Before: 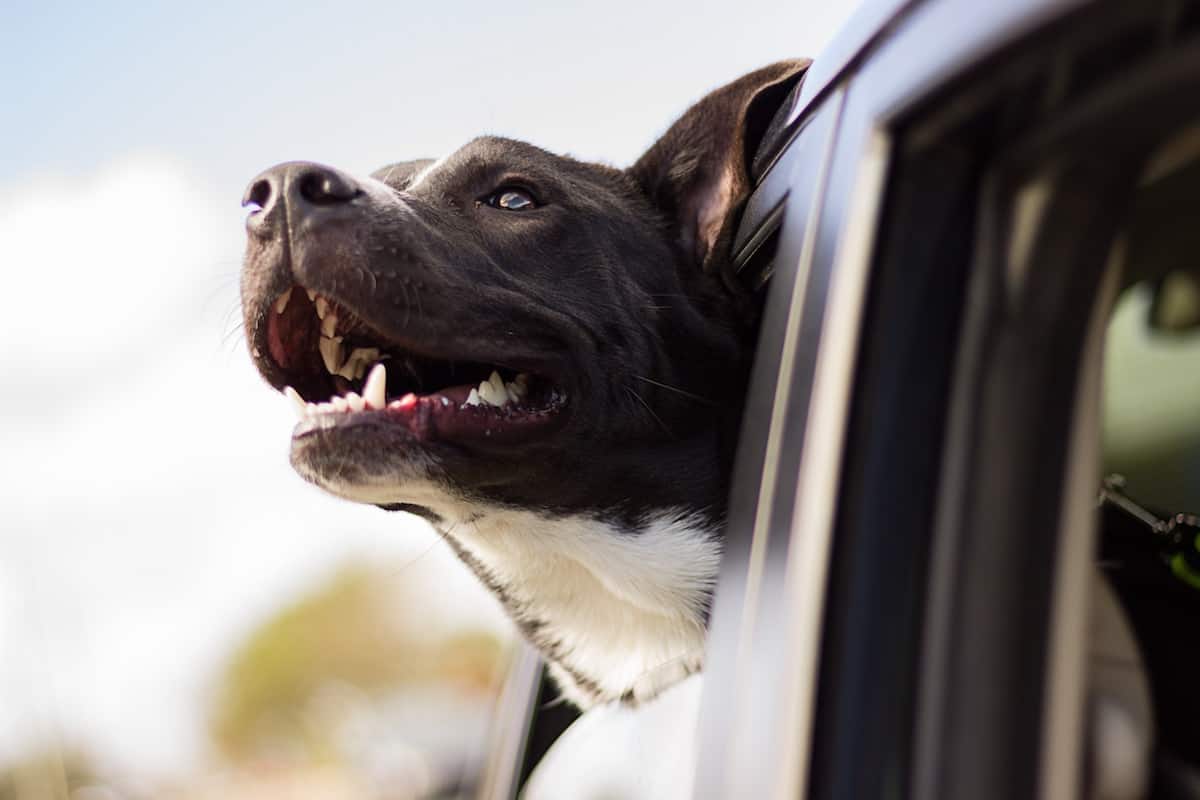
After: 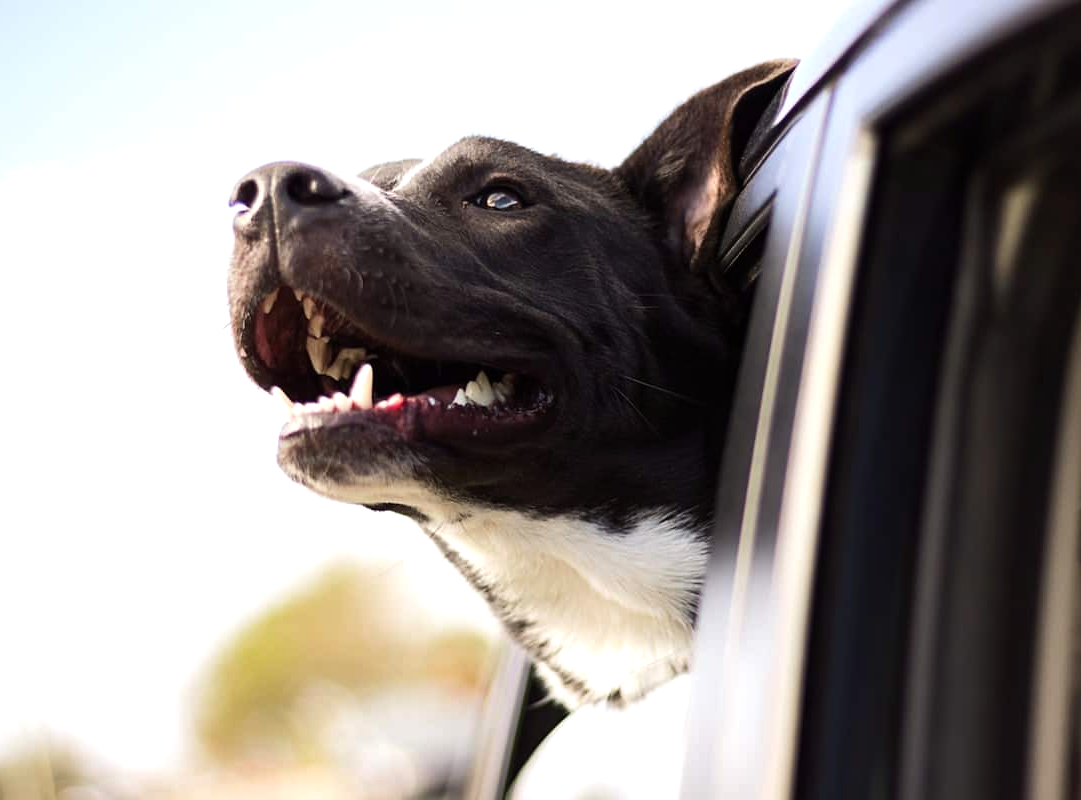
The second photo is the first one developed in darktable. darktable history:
crop and rotate: left 1.088%, right 8.807%
vibrance: on, module defaults
tone equalizer: -8 EV -0.417 EV, -7 EV -0.389 EV, -6 EV -0.333 EV, -5 EV -0.222 EV, -3 EV 0.222 EV, -2 EV 0.333 EV, -1 EV 0.389 EV, +0 EV 0.417 EV, edges refinement/feathering 500, mask exposure compensation -1.57 EV, preserve details no
